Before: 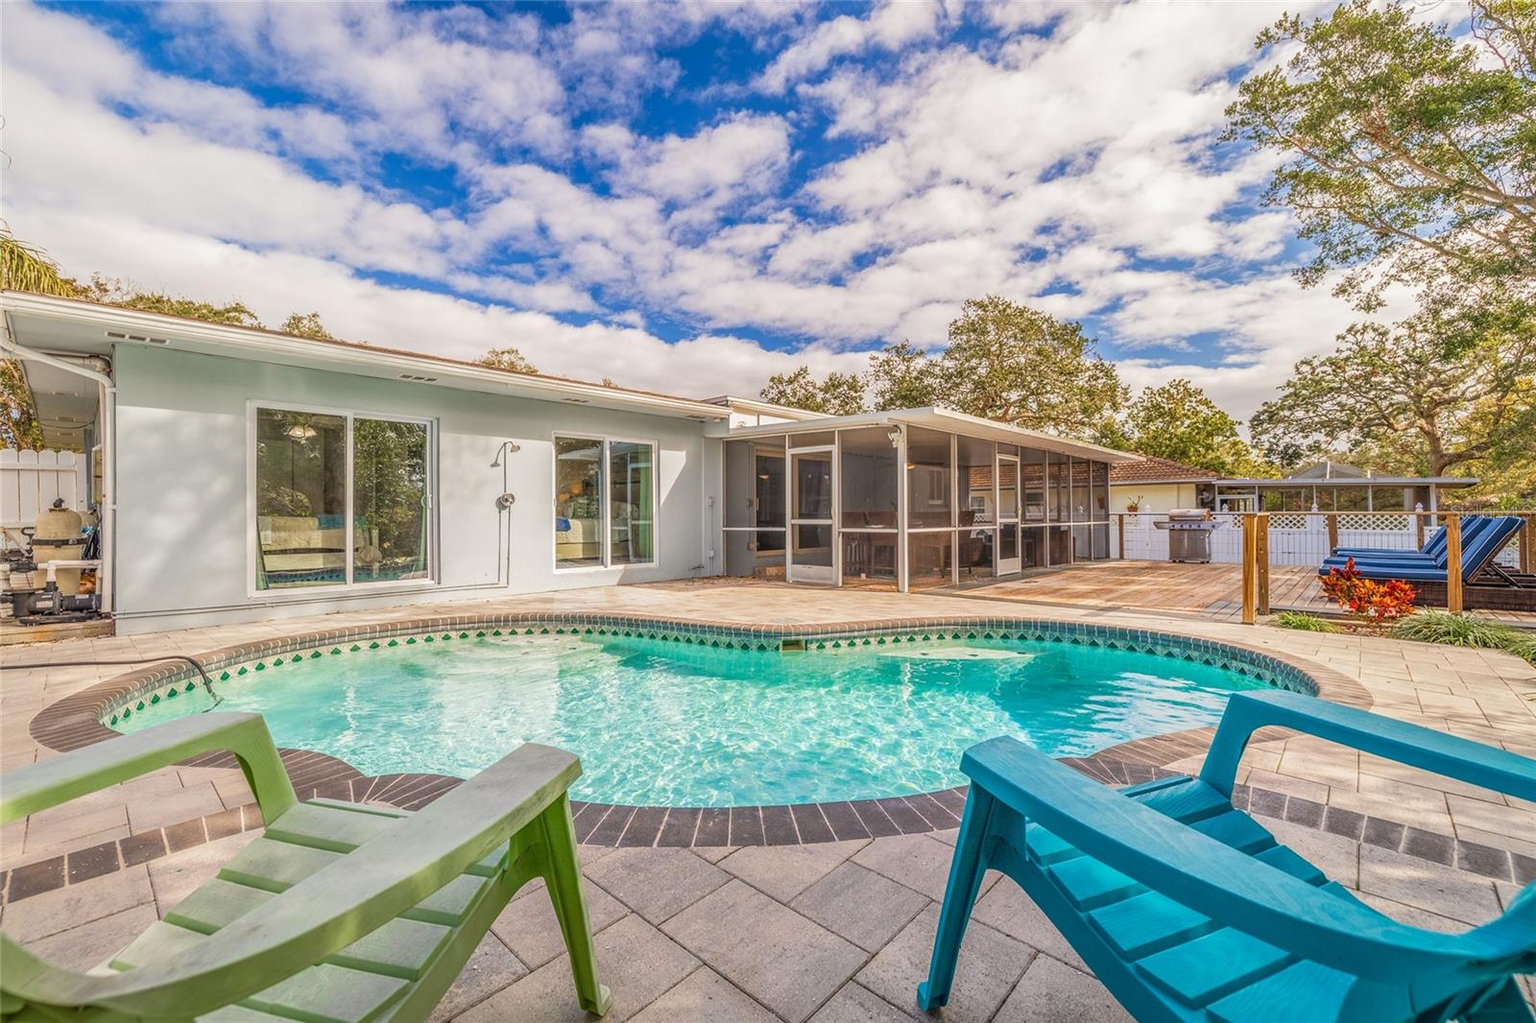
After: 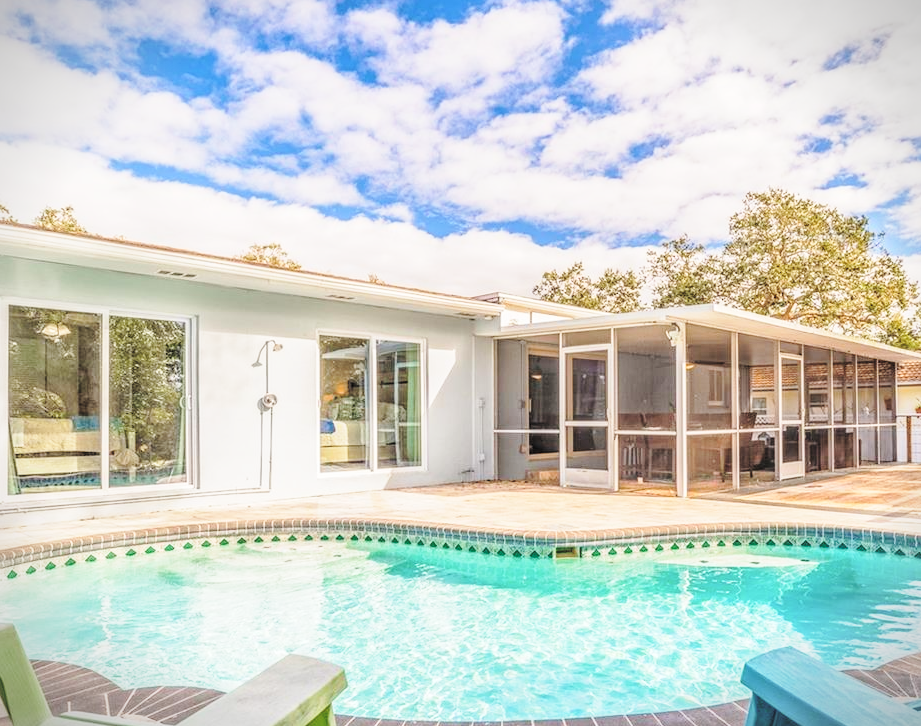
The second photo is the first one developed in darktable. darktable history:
contrast brightness saturation: brightness 0.282
crop: left 16.19%, top 11.312%, right 26.23%, bottom 20.49%
base curve: curves: ch0 [(0, 0) (0.028, 0.03) (0.121, 0.232) (0.46, 0.748) (0.859, 0.968) (1, 1)], preserve colors none
vignetting: fall-off start 97.14%, width/height ratio 1.185, unbound false
levels: levels [0.116, 0.574, 1]
